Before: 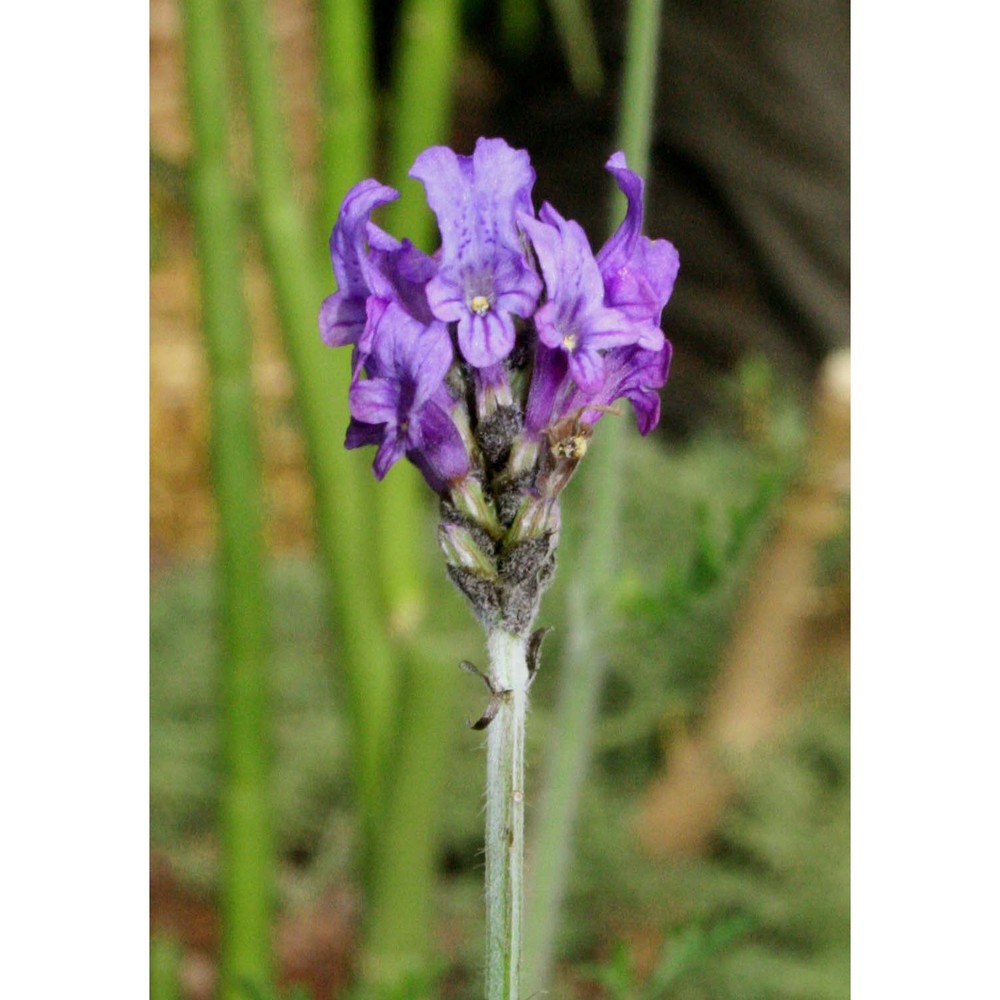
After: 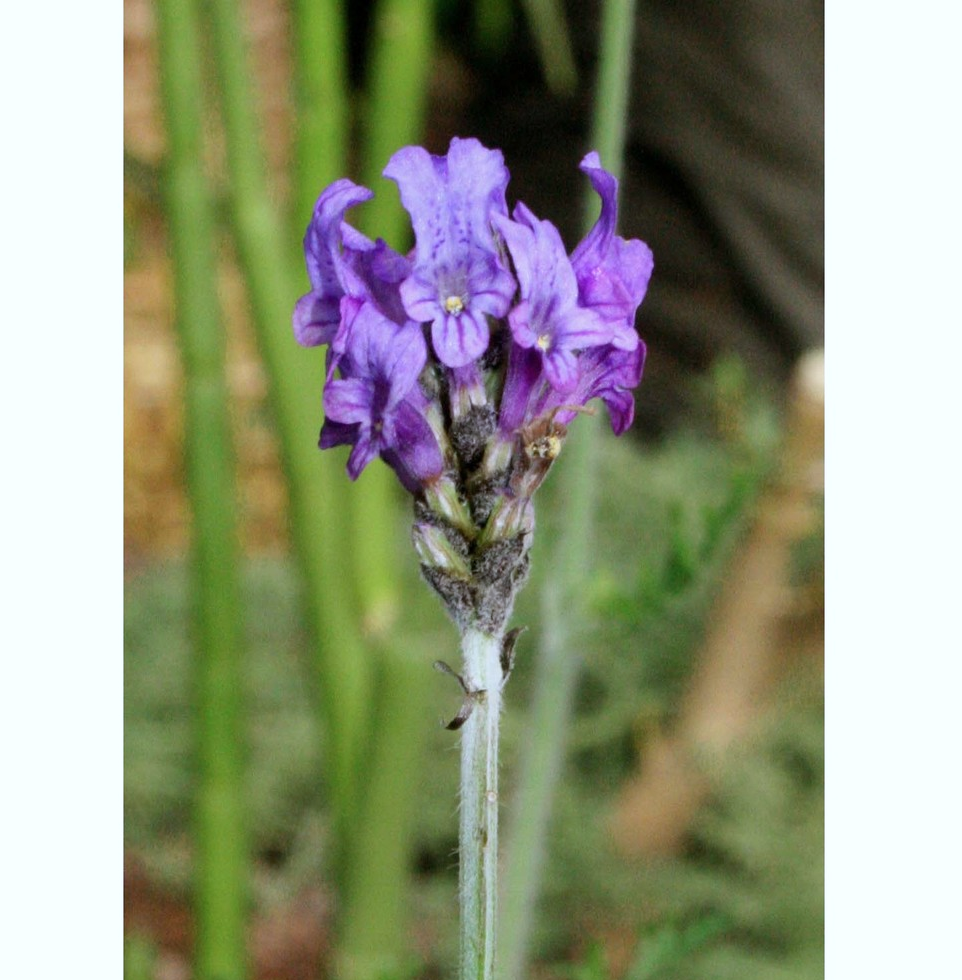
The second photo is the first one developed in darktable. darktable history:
crop and rotate: left 2.694%, right 1.048%, bottom 1.997%
color correction: highlights a* -0.729, highlights b* -9.26
